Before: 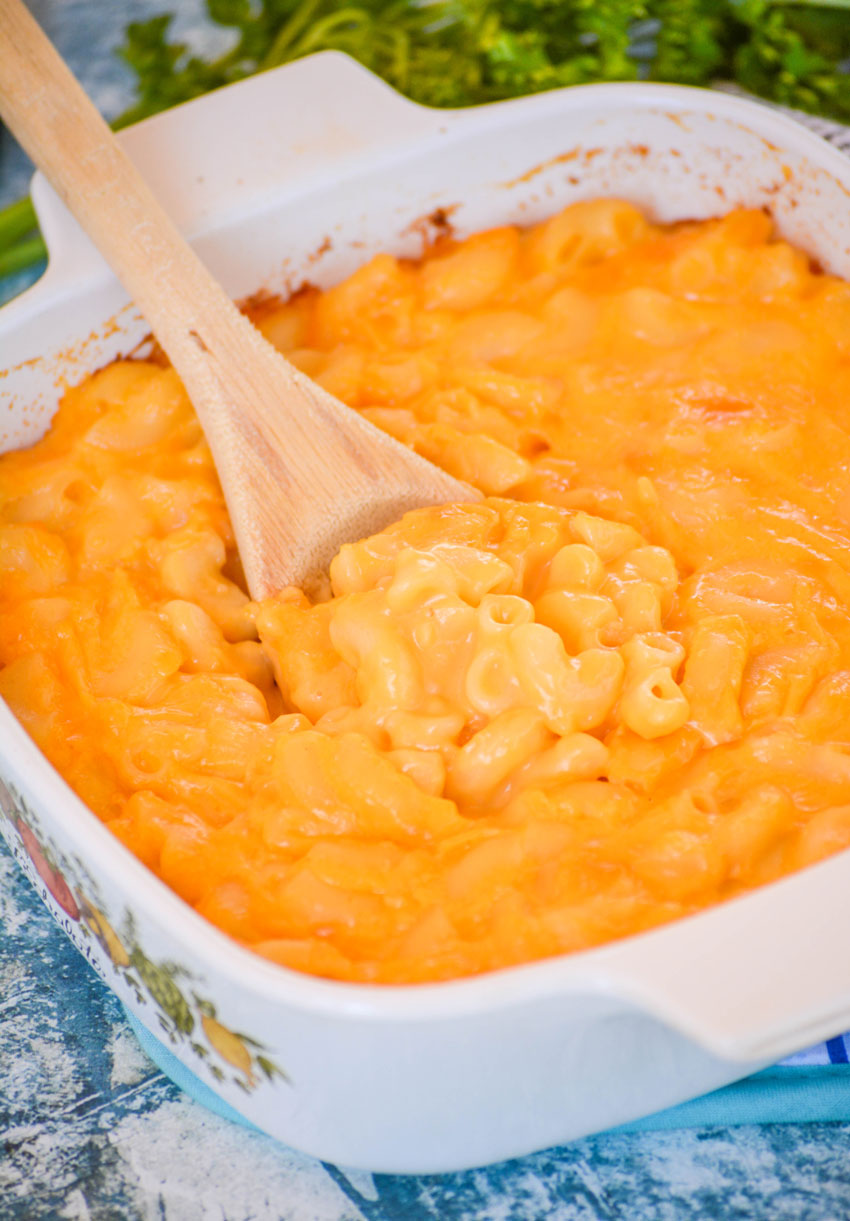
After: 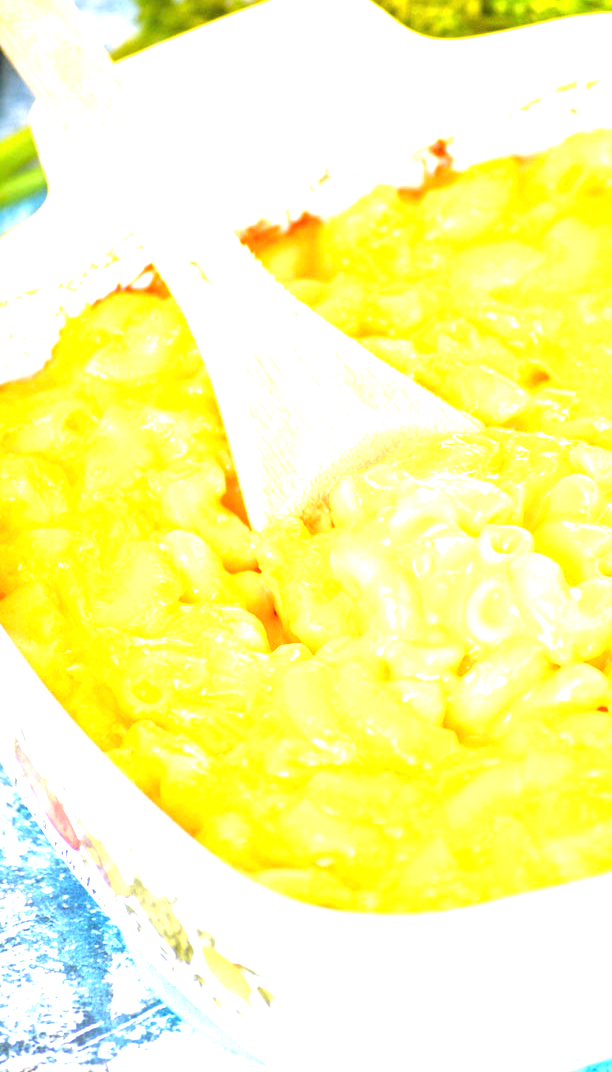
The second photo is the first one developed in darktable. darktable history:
crop: top 5.803%, right 27.864%, bottom 5.804%
exposure: exposure 2 EV, compensate exposure bias true, compensate highlight preservation false
